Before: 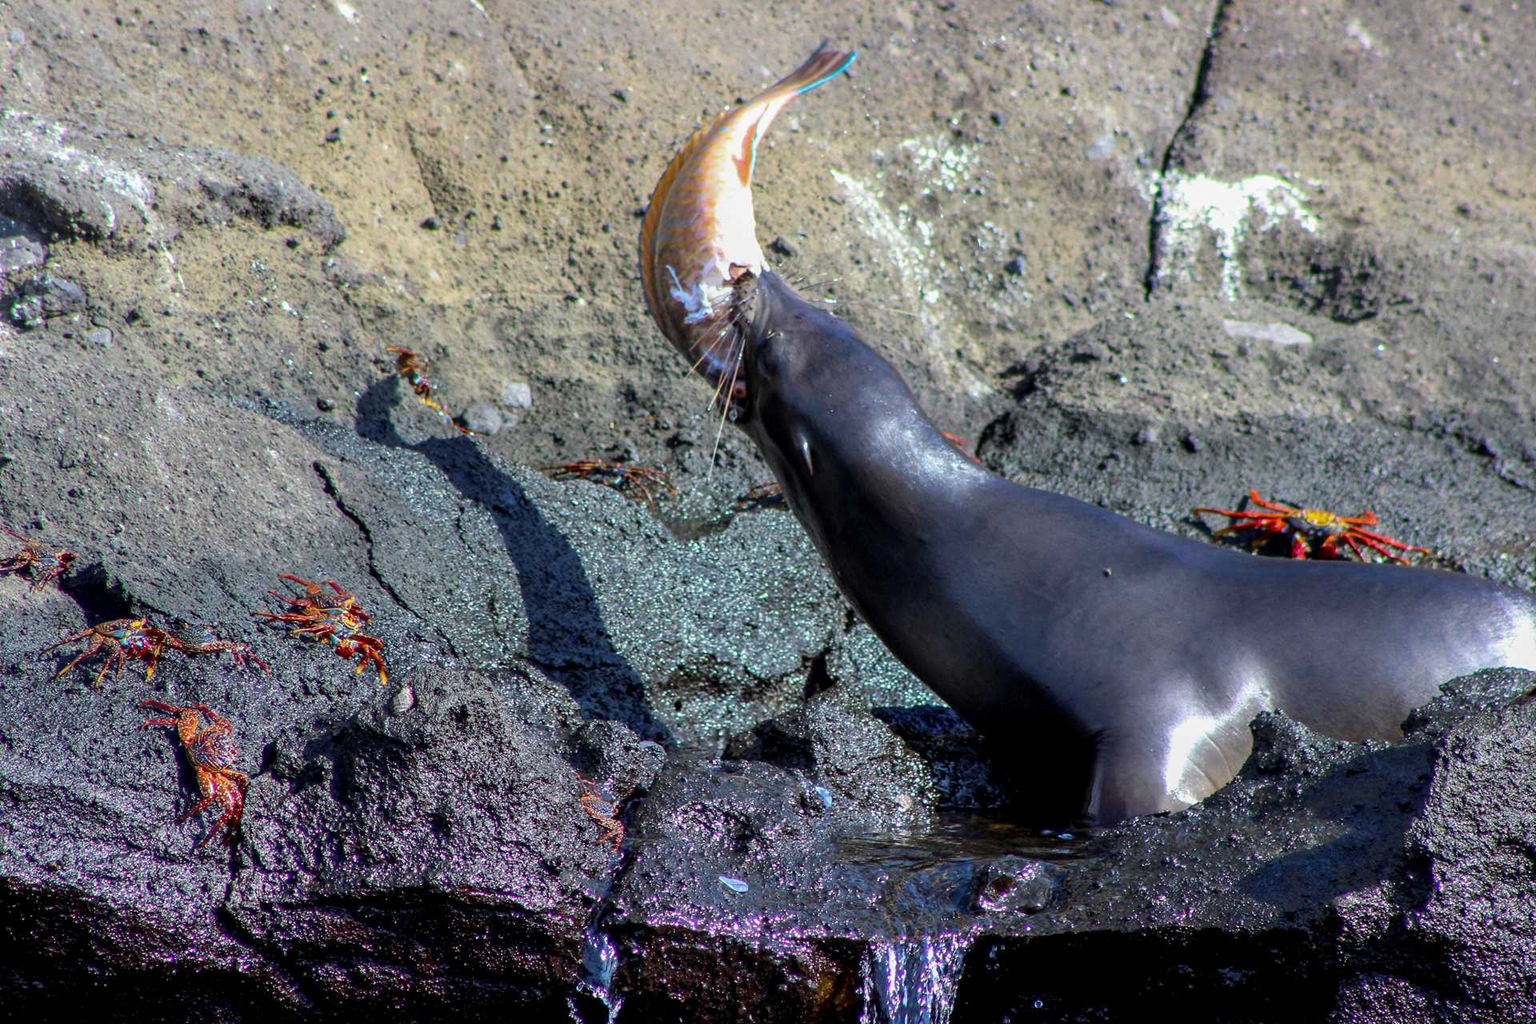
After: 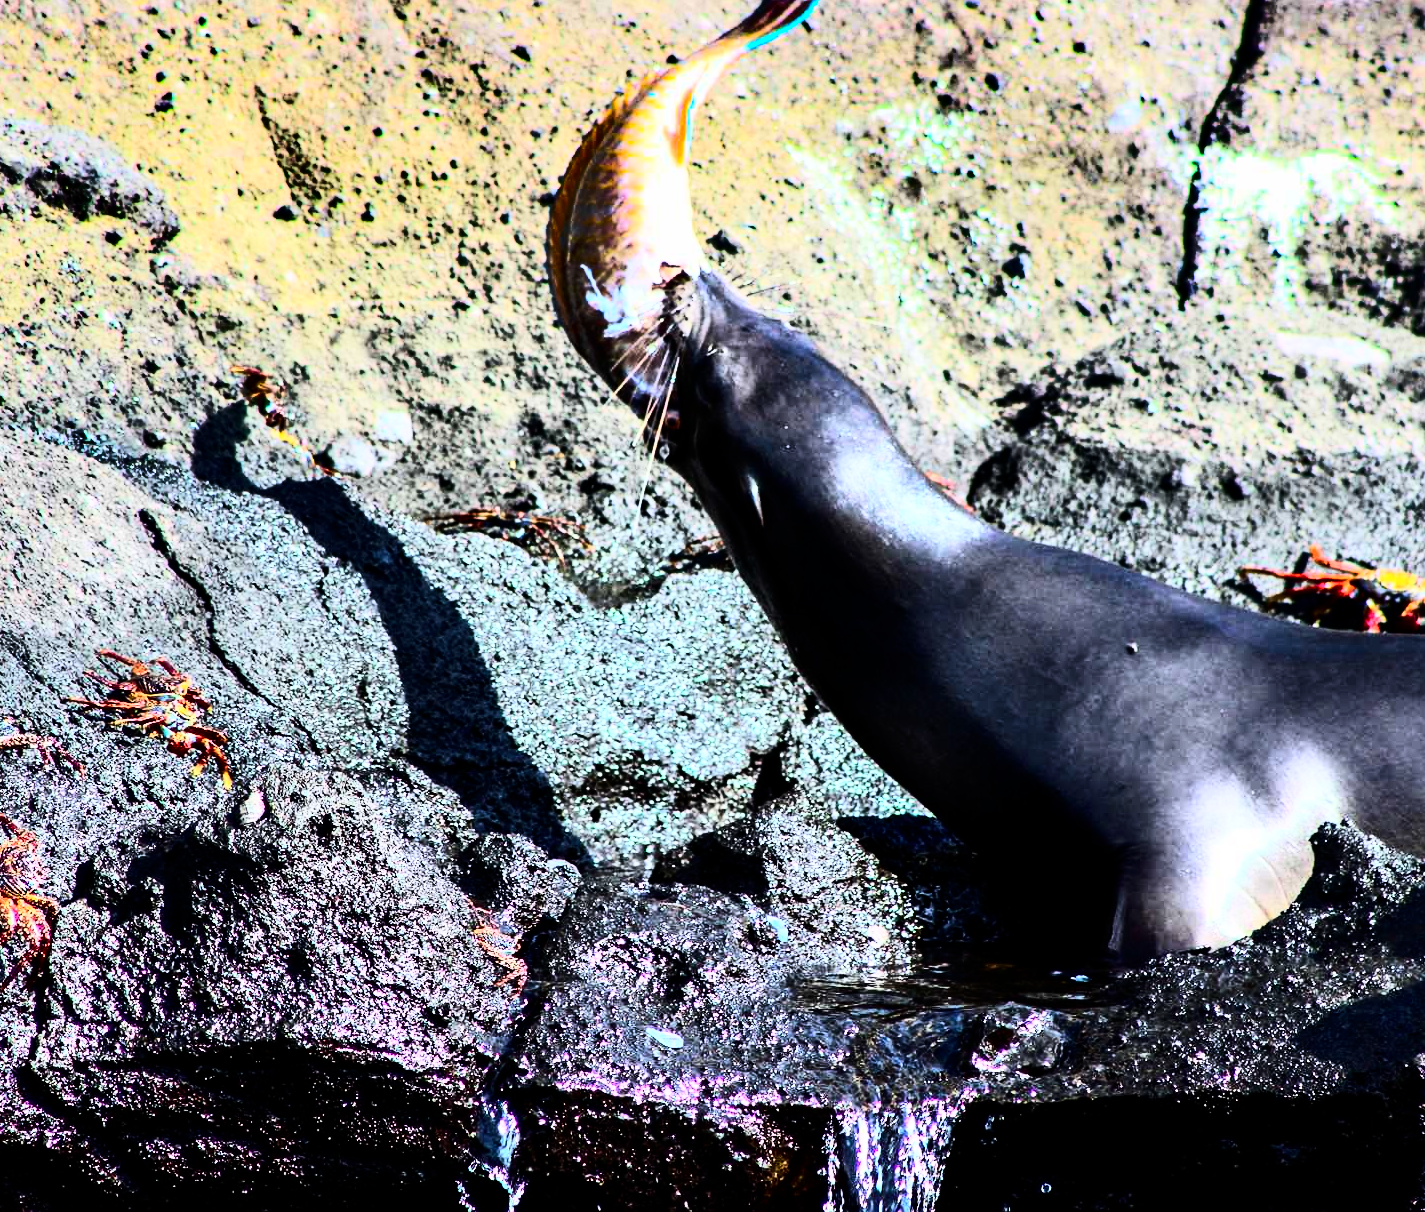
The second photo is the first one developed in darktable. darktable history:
rgb curve: curves: ch0 [(0, 0) (0.21, 0.15) (0.24, 0.21) (0.5, 0.75) (0.75, 0.96) (0.89, 0.99) (1, 1)]; ch1 [(0, 0.02) (0.21, 0.13) (0.25, 0.2) (0.5, 0.67) (0.75, 0.9) (0.89, 0.97) (1, 1)]; ch2 [(0, 0.02) (0.21, 0.13) (0.25, 0.2) (0.5, 0.67) (0.75, 0.9) (0.89, 0.97) (1, 1)], compensate middle gray true
contrast brightness saturation: contrast 0.28
shadows and highlights: shadows 24.5, highlights -78.15, soften with gaussian
crop and rotate: left 13.15%, top 5.251%, right 12.609%
